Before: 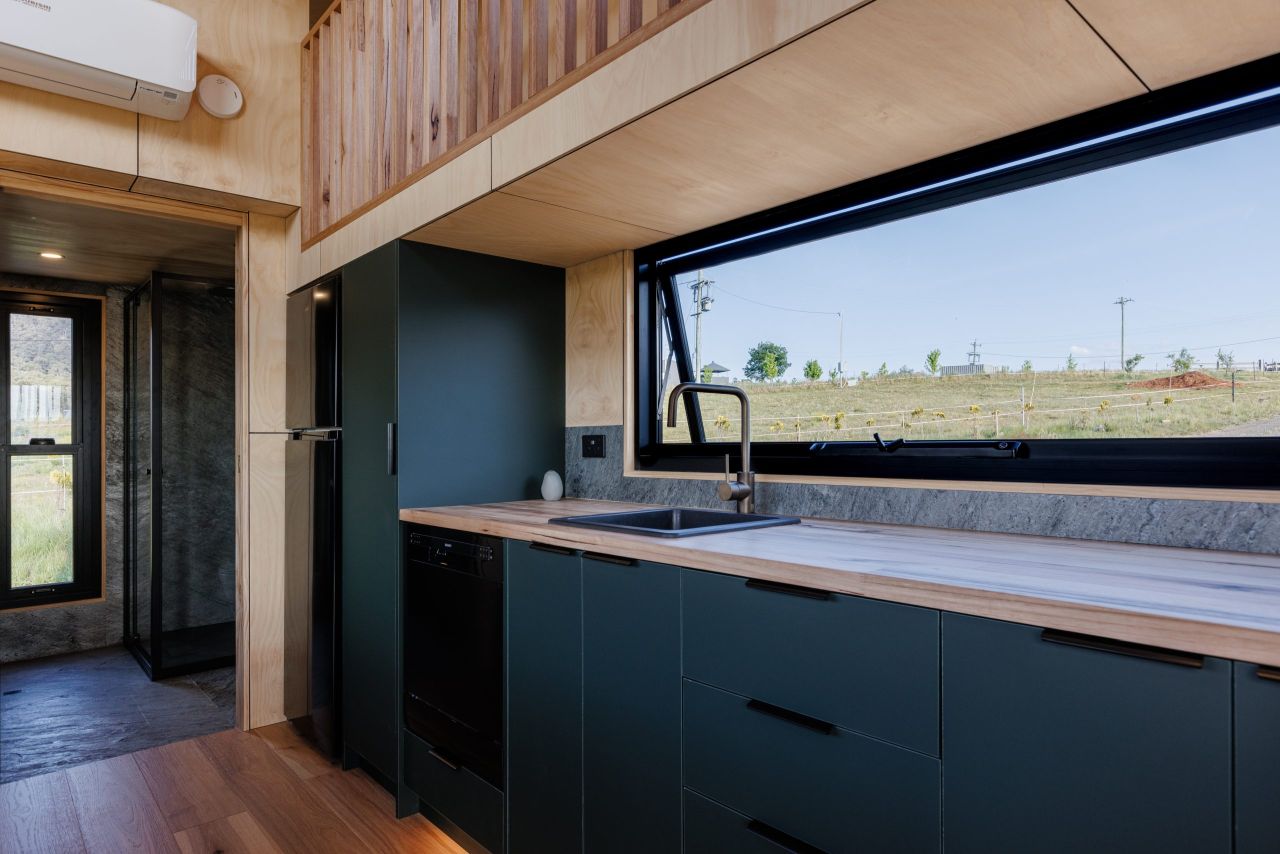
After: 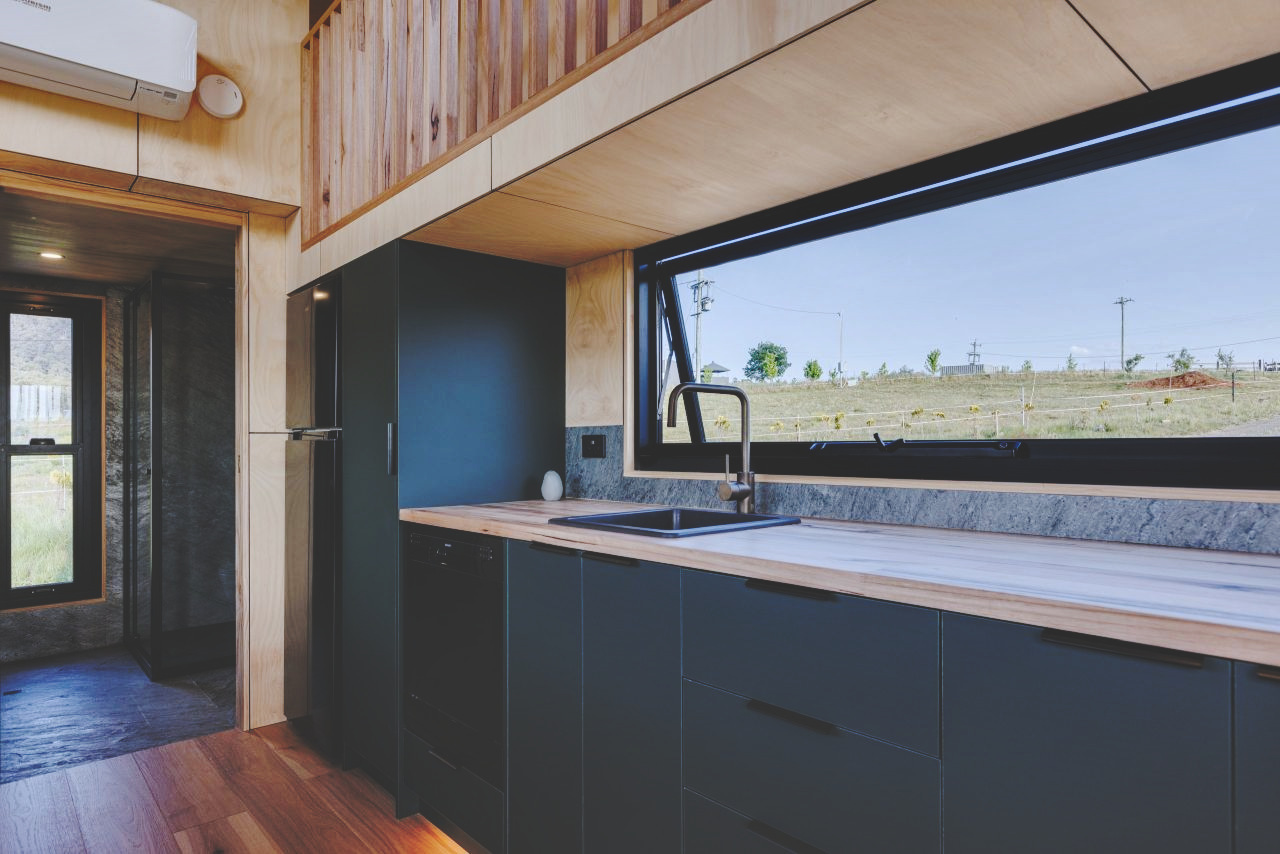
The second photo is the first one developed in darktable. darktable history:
white balance: red 0.976, blue 1.04
base curve: curves: ch0 [(0, 0.024) (0.055, 0.065) (0.121, 0.166) (0.236, 0.319) (0.693, 0.726) (1, 1)], preserve colors none
shadows and highlights: radius 108.52, shadows 44.07, highlights -67.8, low approximation 0.01, soften with gaussian
